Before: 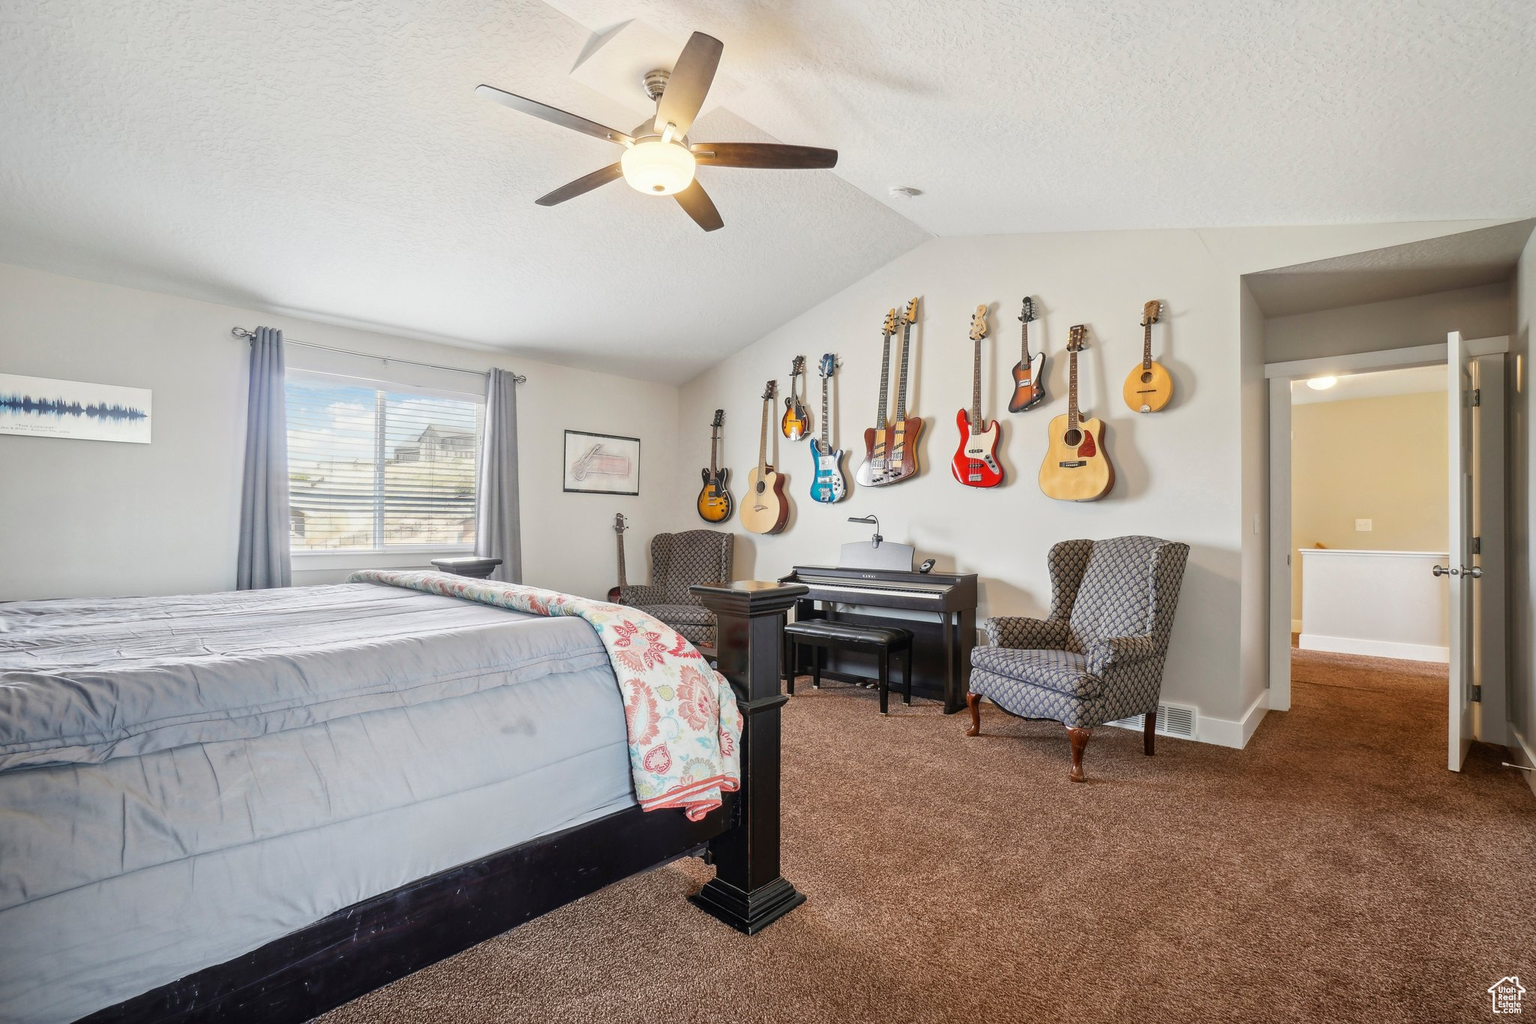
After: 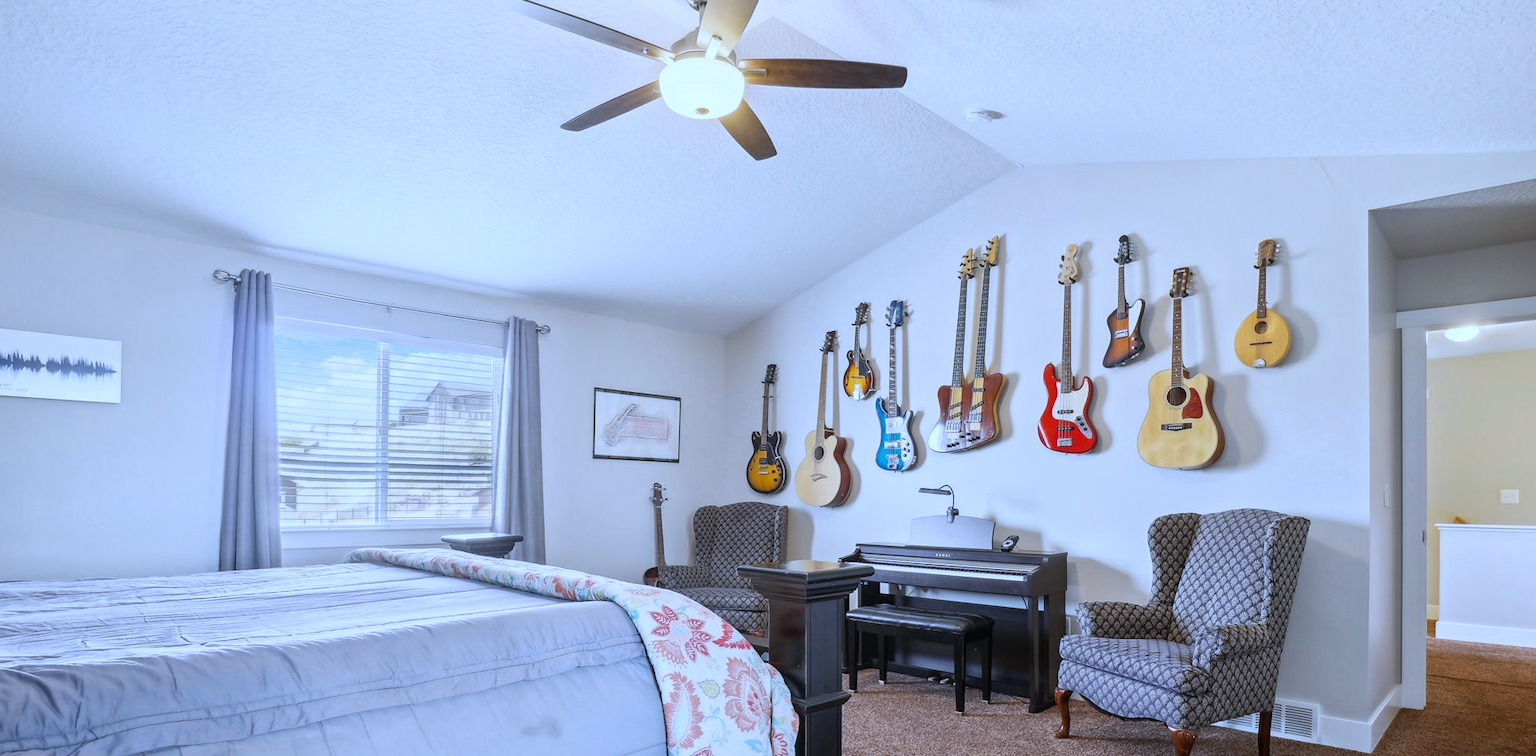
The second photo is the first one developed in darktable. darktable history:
crop: left 3.015%, top 8.969%, right 9.647%, bottom 26.457%
white balance: red 0.871, blue 1.249
